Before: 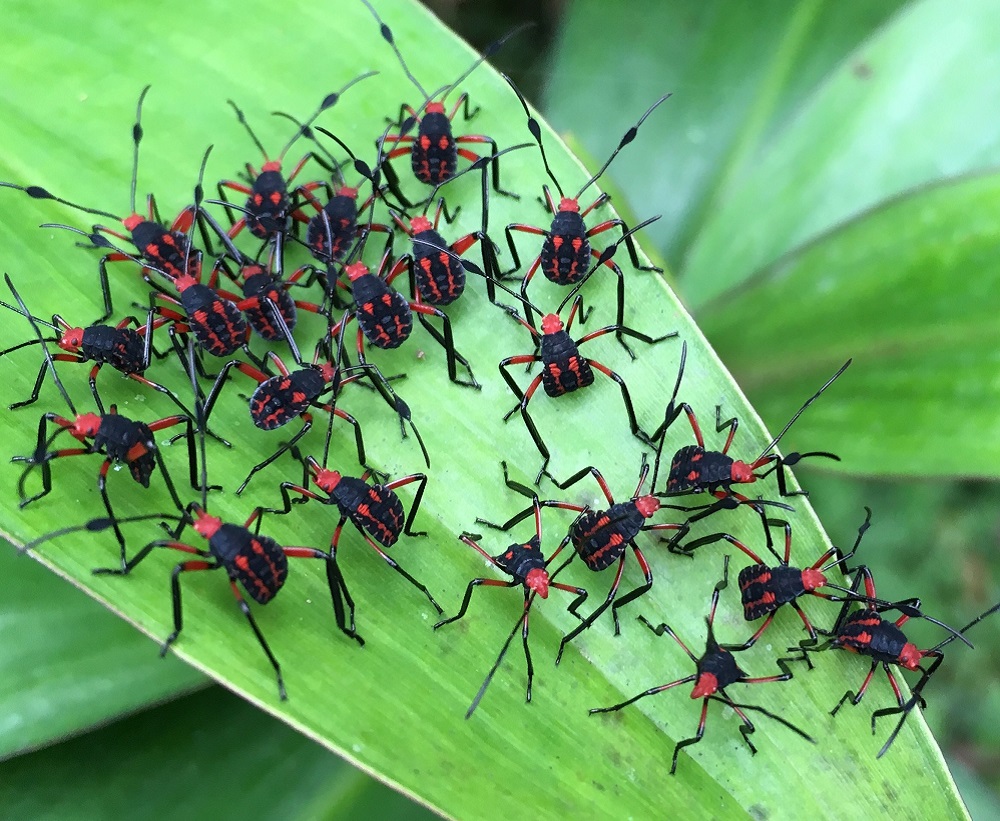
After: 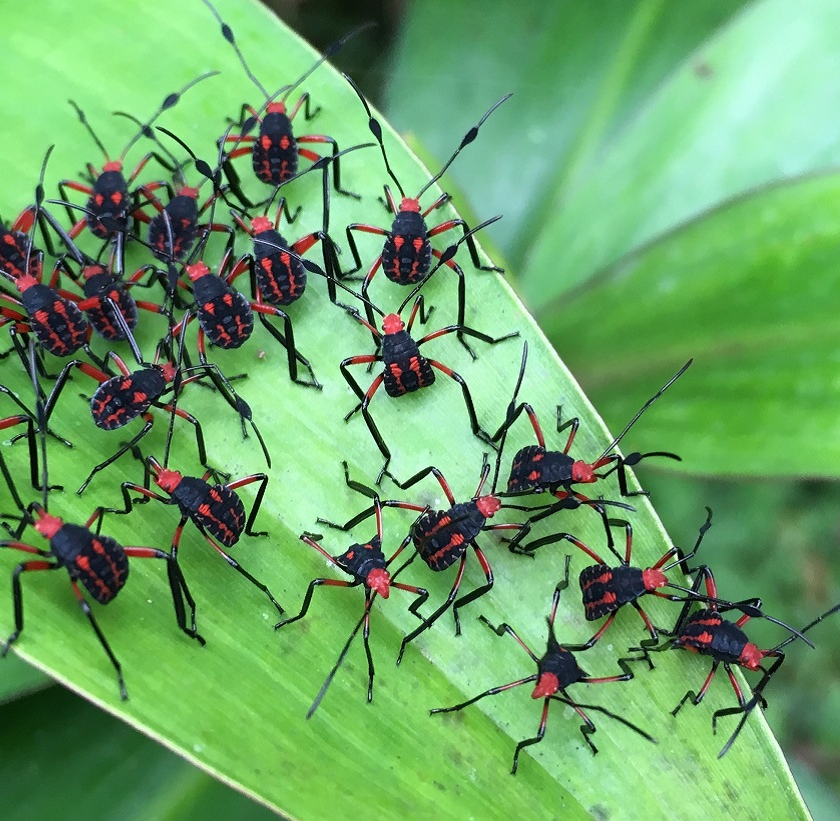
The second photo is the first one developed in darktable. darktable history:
crop: left 15.91%
